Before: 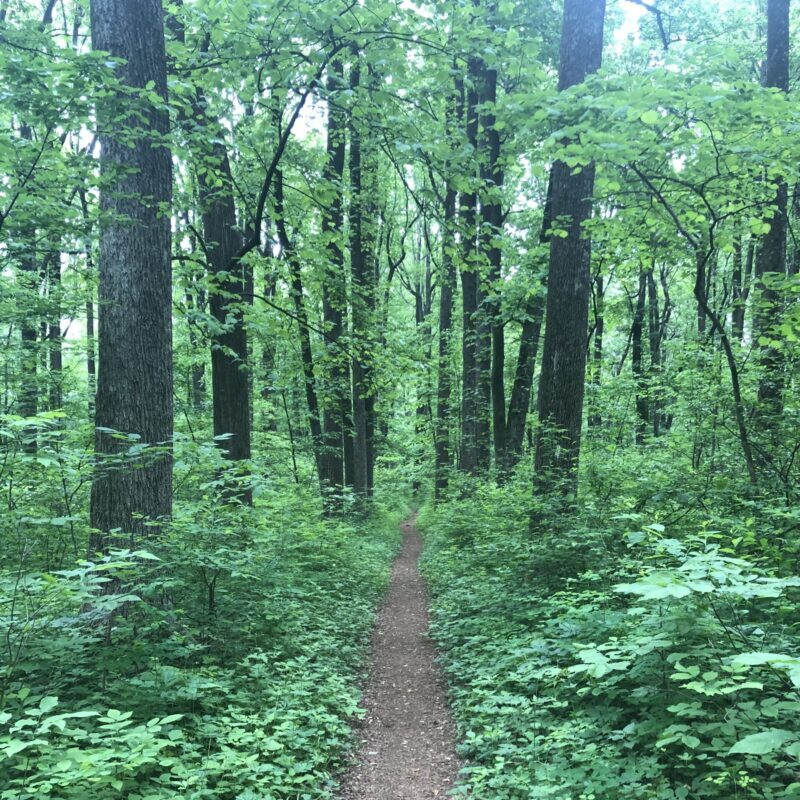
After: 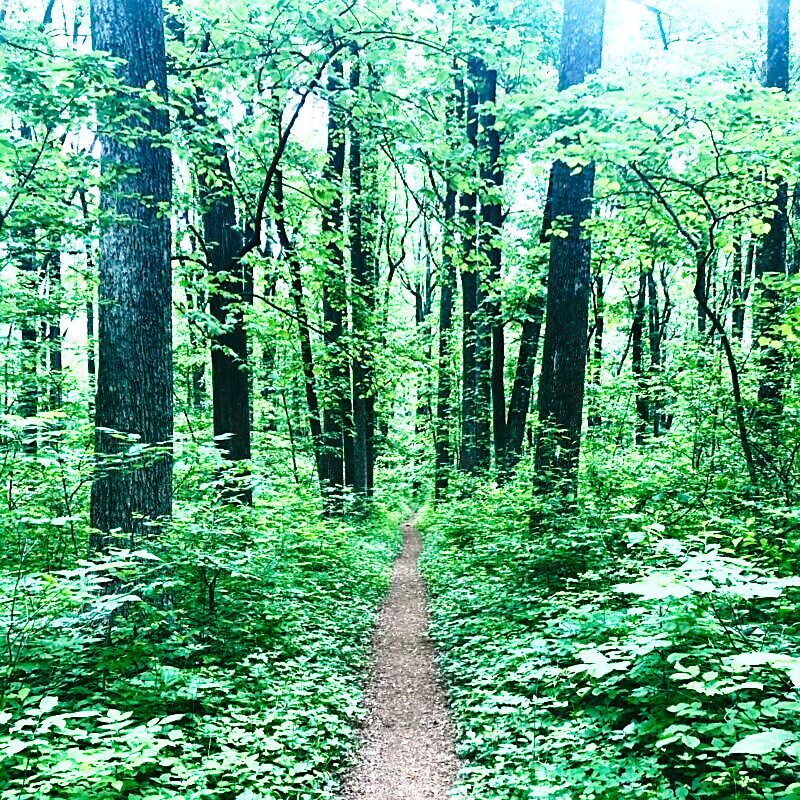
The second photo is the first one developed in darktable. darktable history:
shadows and highlights: shadows 37.54, highlights -27.73, soften with gaussian
sharpen: amount 0.491
tone equalizer: -8 EV -1.07 EV, -7 EV -0.981 EV, -6 EV -0.891 EV, -5 EV -0.539 EV, -3 EV 0.549 EV, -2 EV 0.854 EV, -1 EV 1.01 EV, +0 EV 1.07 EV, edges refinement/feathering 500, mask exposure compensation -1.57 EV, preserve details no
base curve: curves: ch0 [(0, 0) (0.028, 0.03) (0.121, 0.232) (0.46, 0.748) (0.859, 0.968) (1, 1)], exposure shift 0.01, preserve colors none
color balance rgb: power › chroma 0.317%, power › hue 24.38°, perceptual saturation grading › global saturation 20%, perceptual saturation grading › highlights -14.358%, perceptual saturation grading › shadows 49.303%, global vibrance 20%
exposure: black level correction 0.001, exposure -0.198 EV, compensate exposure bias true, compensate highlight preservation false
